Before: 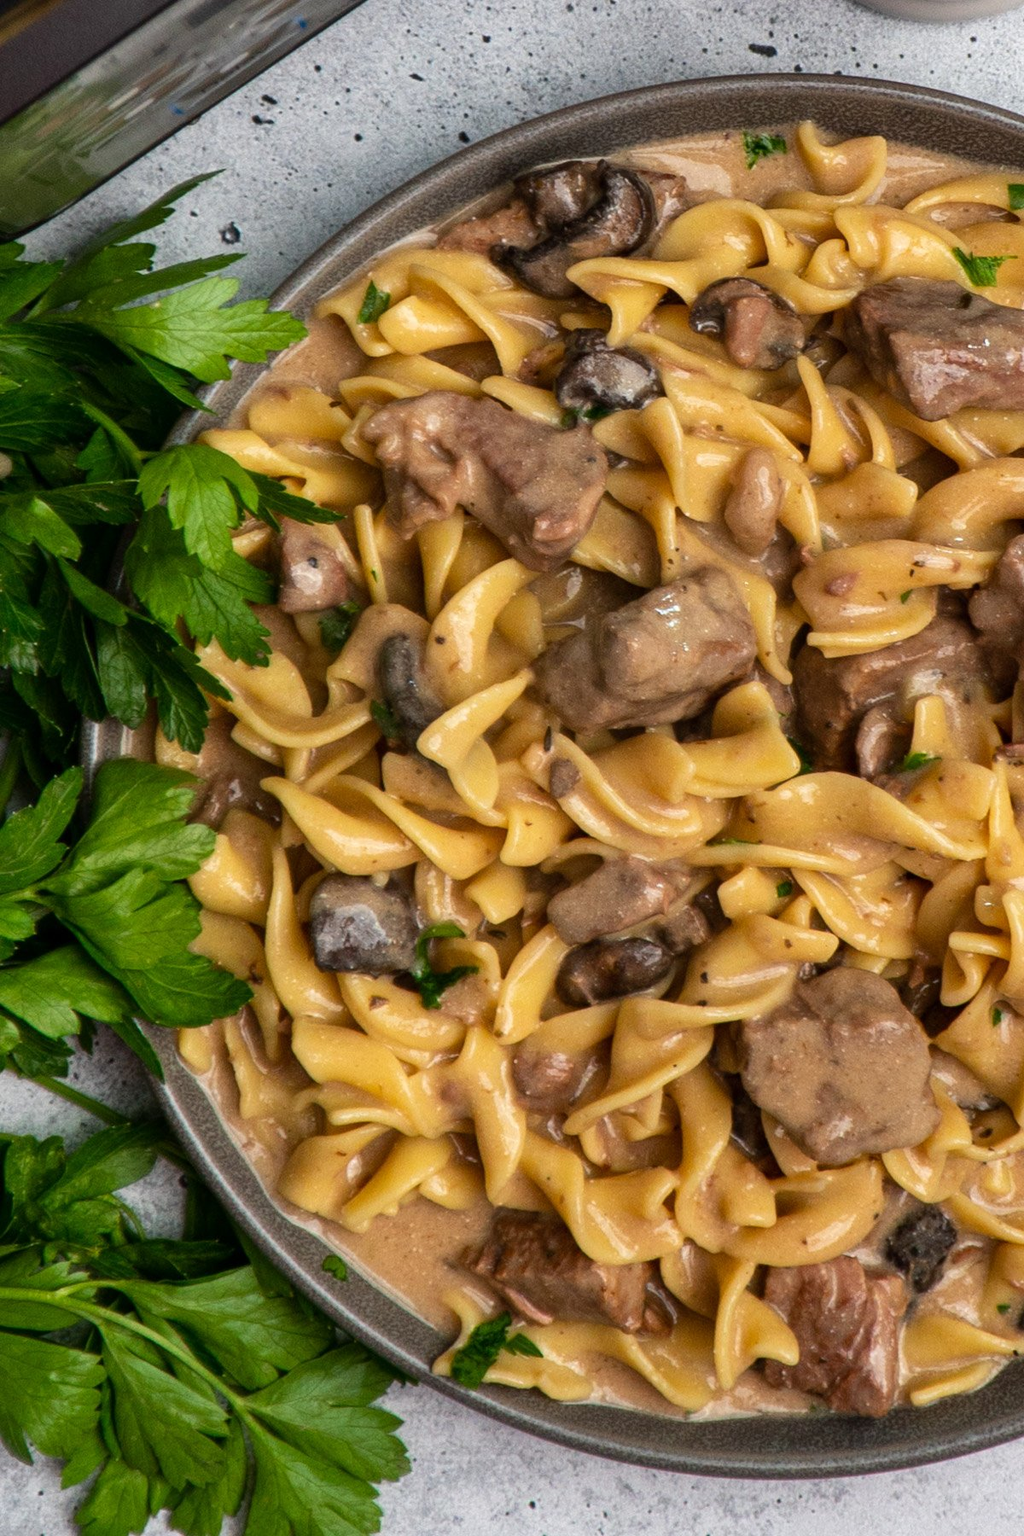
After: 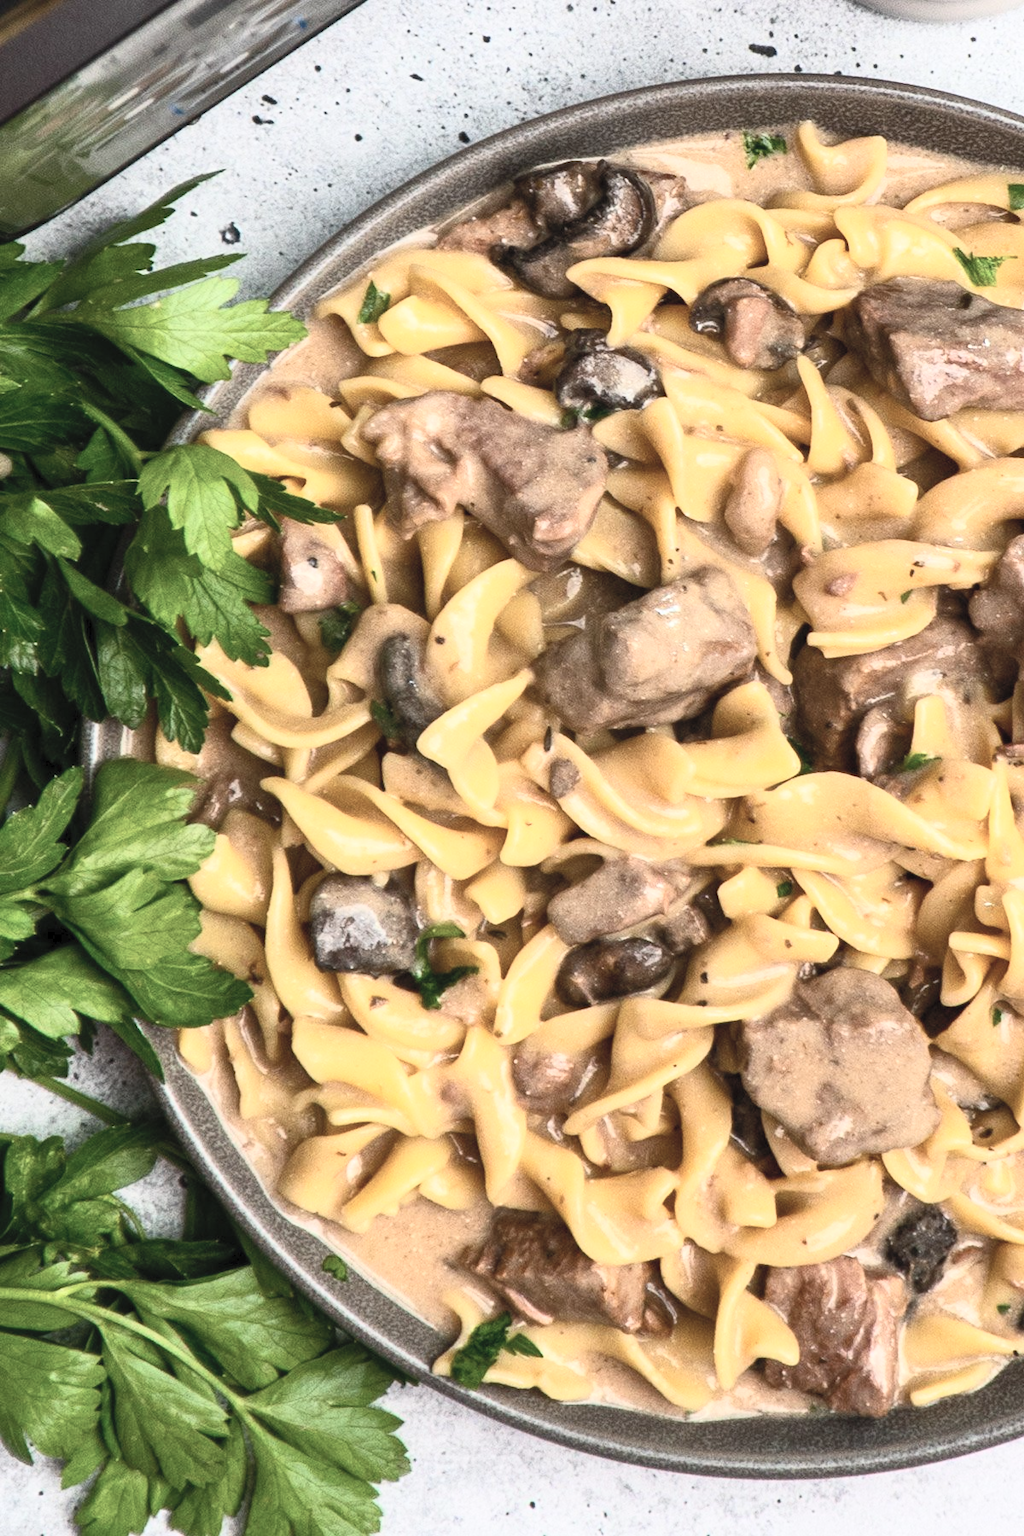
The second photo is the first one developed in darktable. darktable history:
contrast brightness saturation: contrast 0.435, brightness 0.551, saturation -0.207
